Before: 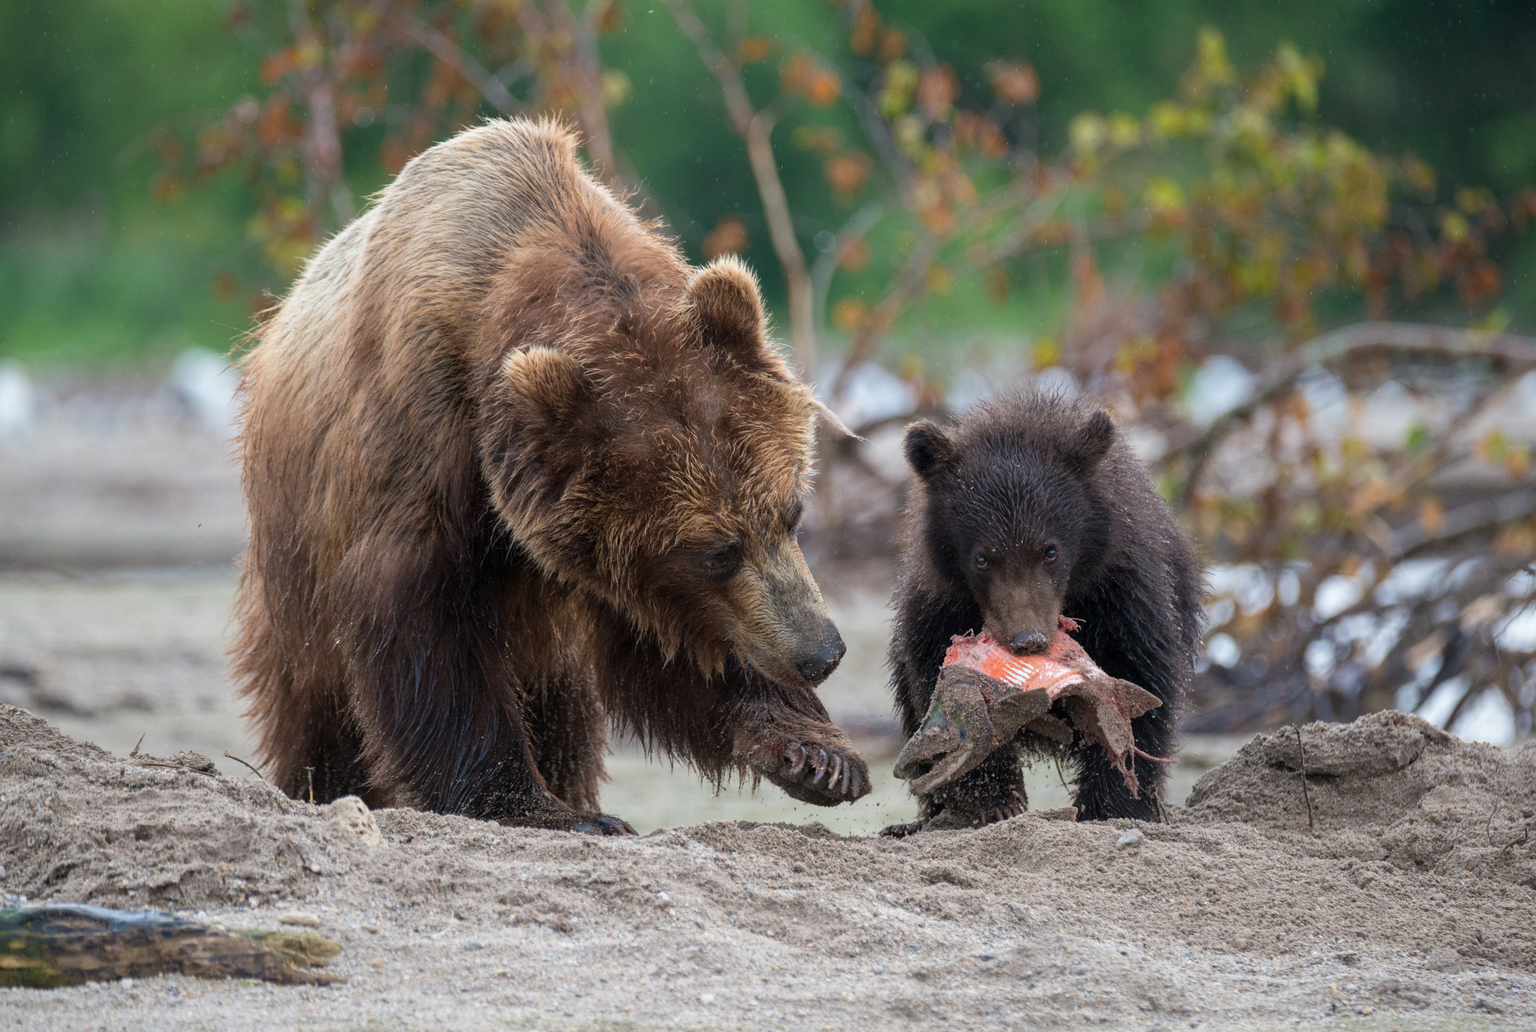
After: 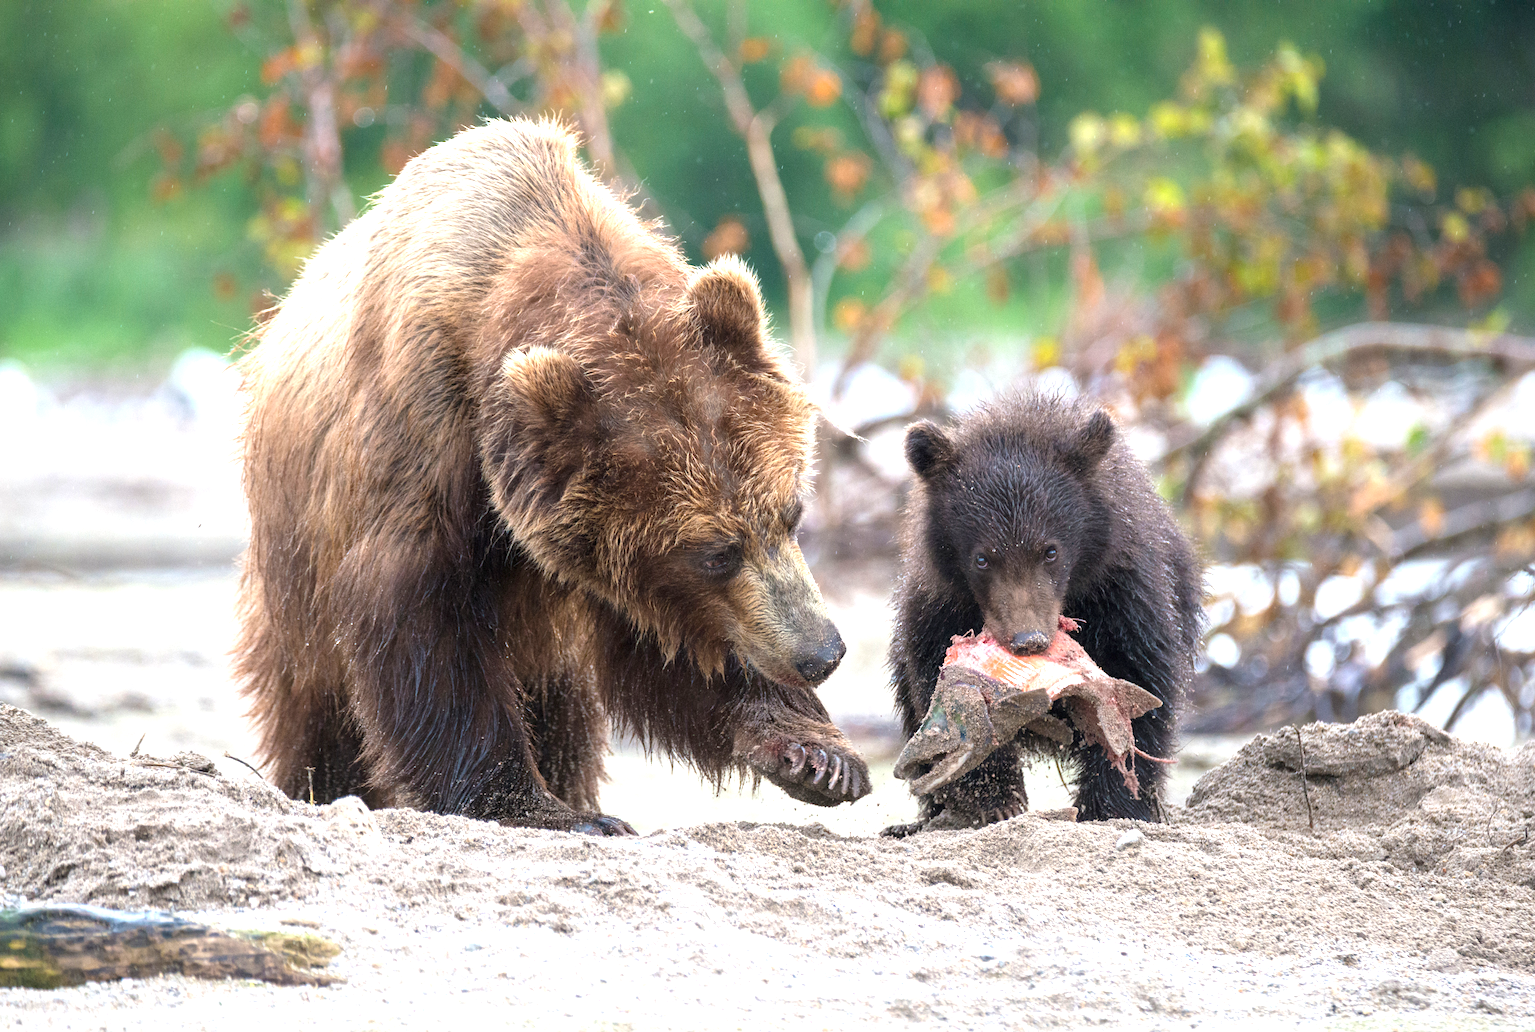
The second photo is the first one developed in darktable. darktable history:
exposure: black level correction 0, exposure 1.293 EV, compensate highlight preservation false
